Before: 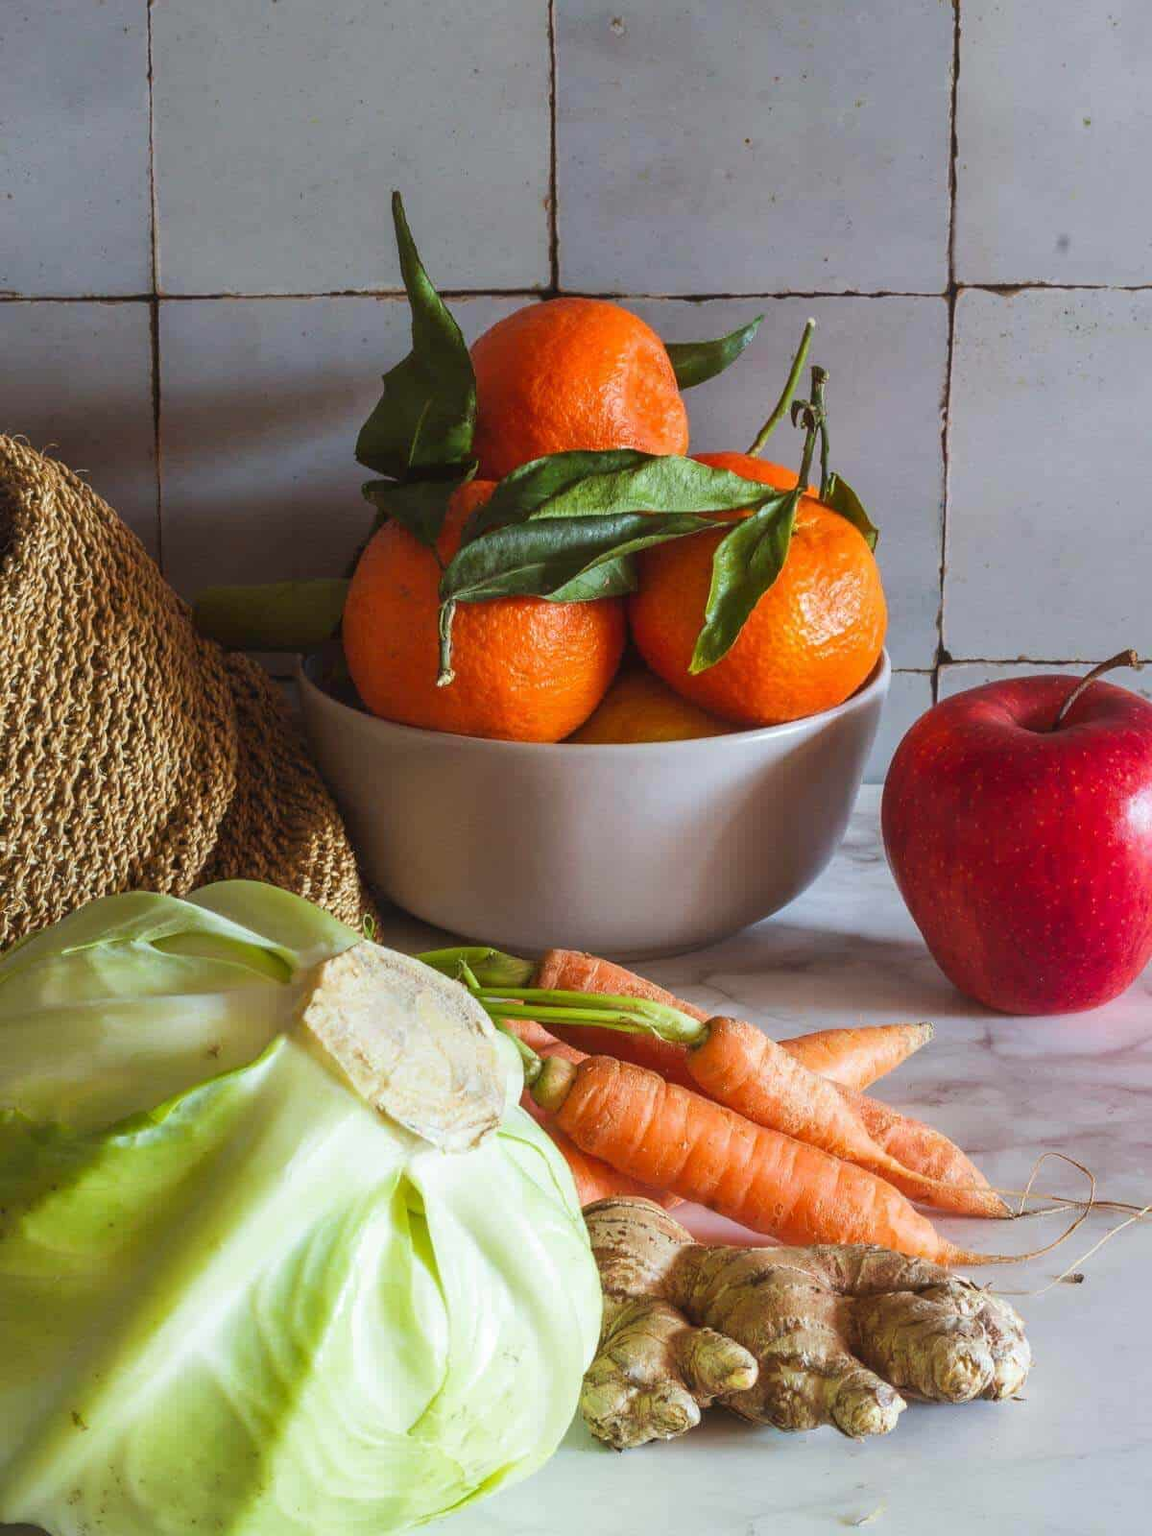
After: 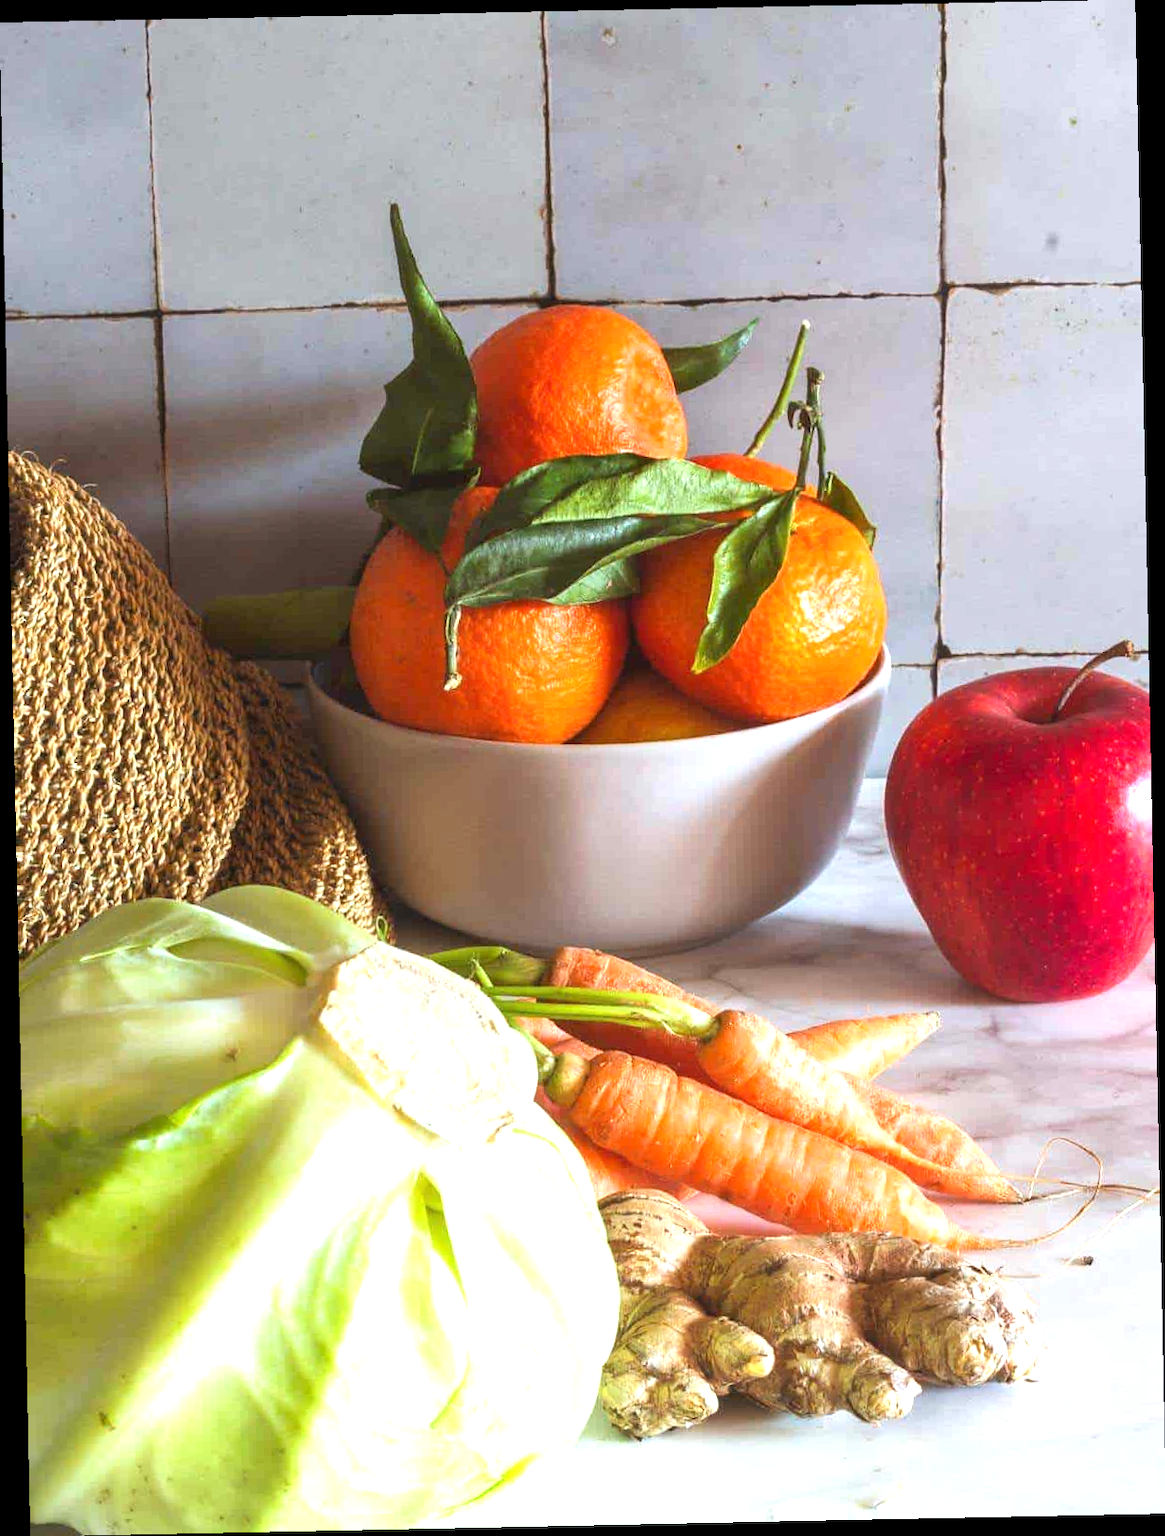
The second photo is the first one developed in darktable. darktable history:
exposure: exposure 0.95 EV, compensate highlight preservation false
rotate and perspective: rotation -1.17°, automatic cropping off
